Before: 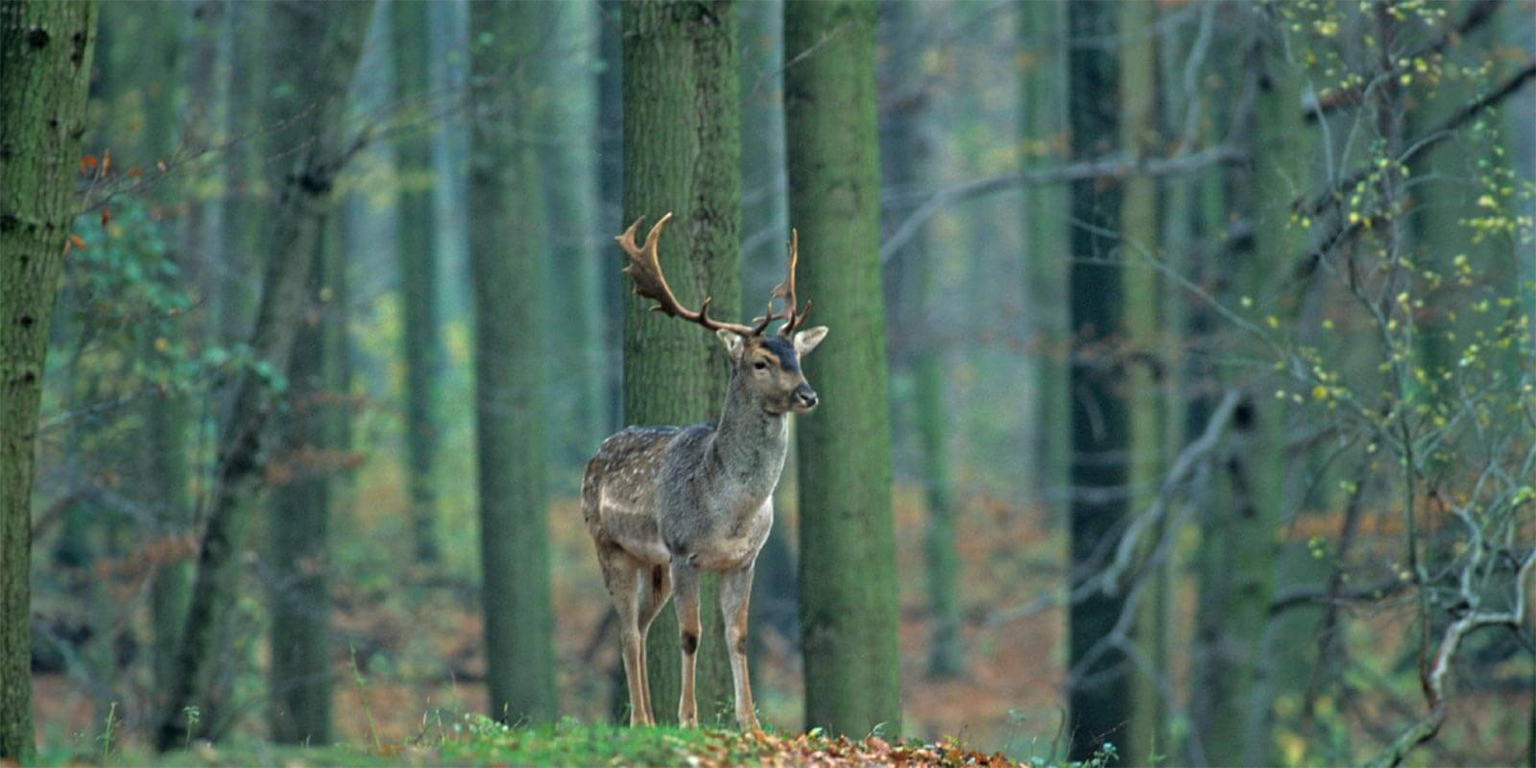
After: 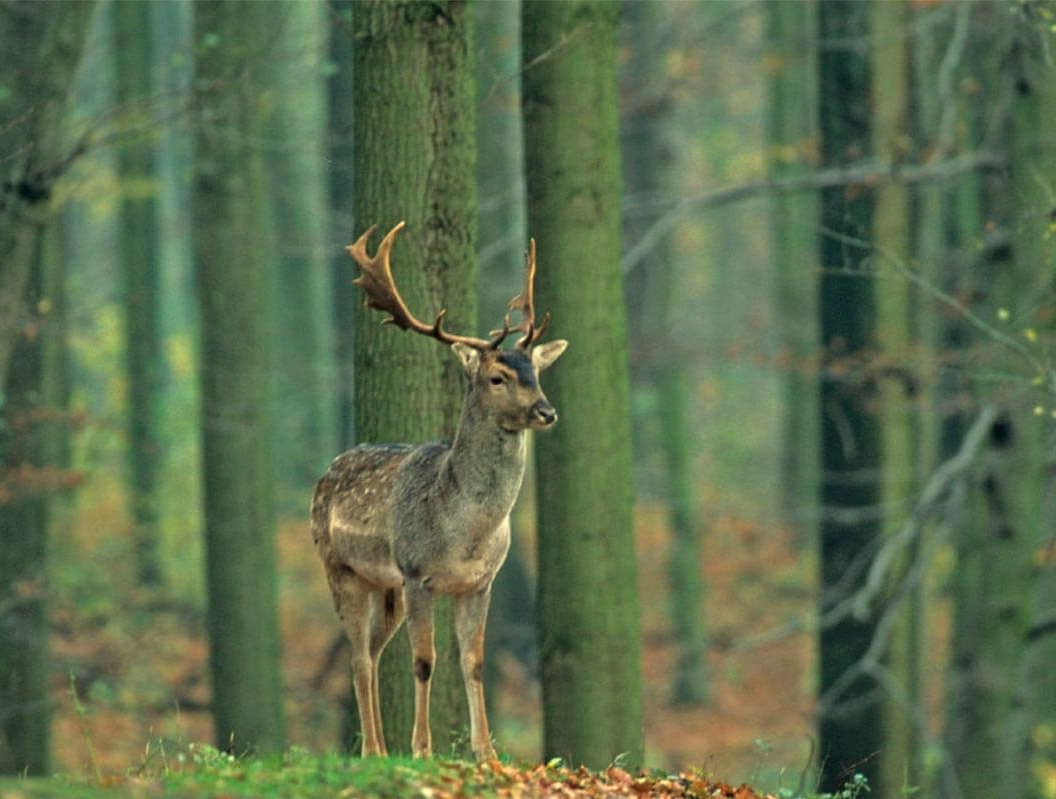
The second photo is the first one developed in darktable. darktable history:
crop and rotate: left 18.442%, right 15.508%
white balance: red 1.08, blue 0.791
shadows and highlights: low approximation 0.01, soften with gaussian
